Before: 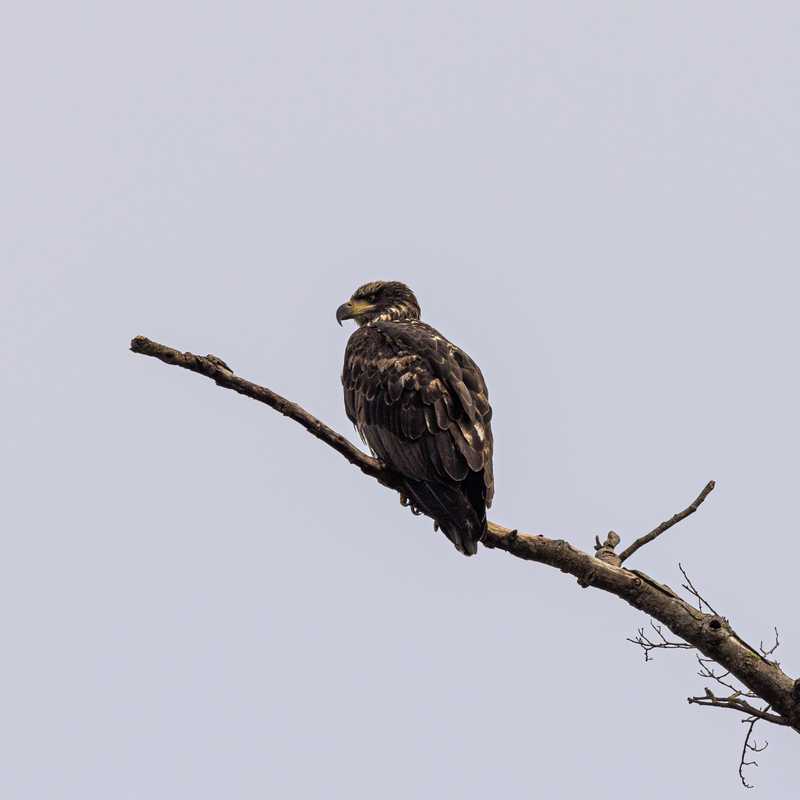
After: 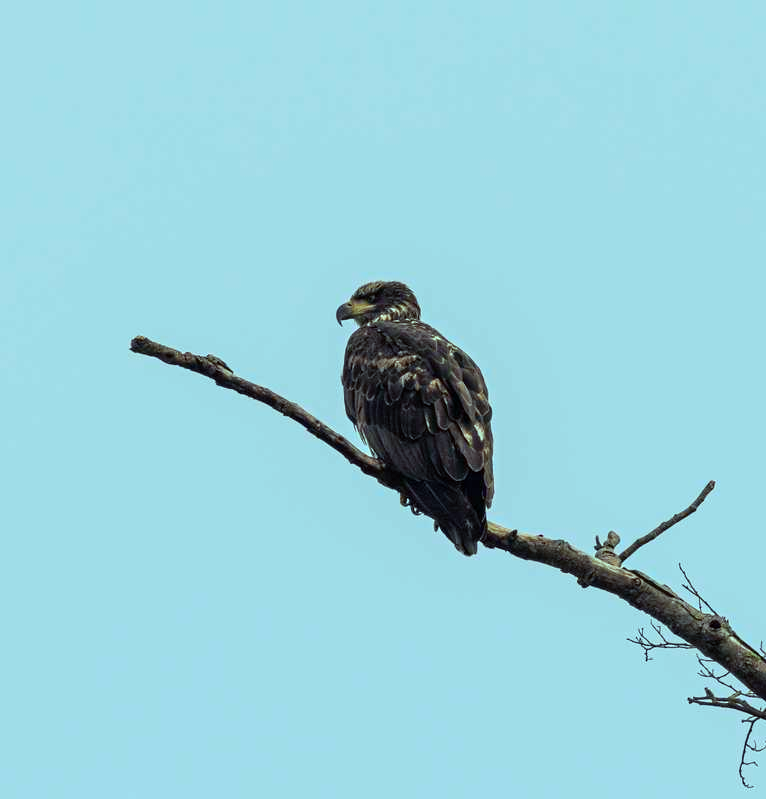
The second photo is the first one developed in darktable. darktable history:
crop: right 4.126%, bottom 0.031%
color balance rgb: shadows lift › chroma 7.23%, shadows lift › hue 246.48°, highlights gain › chroma 5.38%, highlights gain › hue 196.93°, white fulcrum 1 EV
